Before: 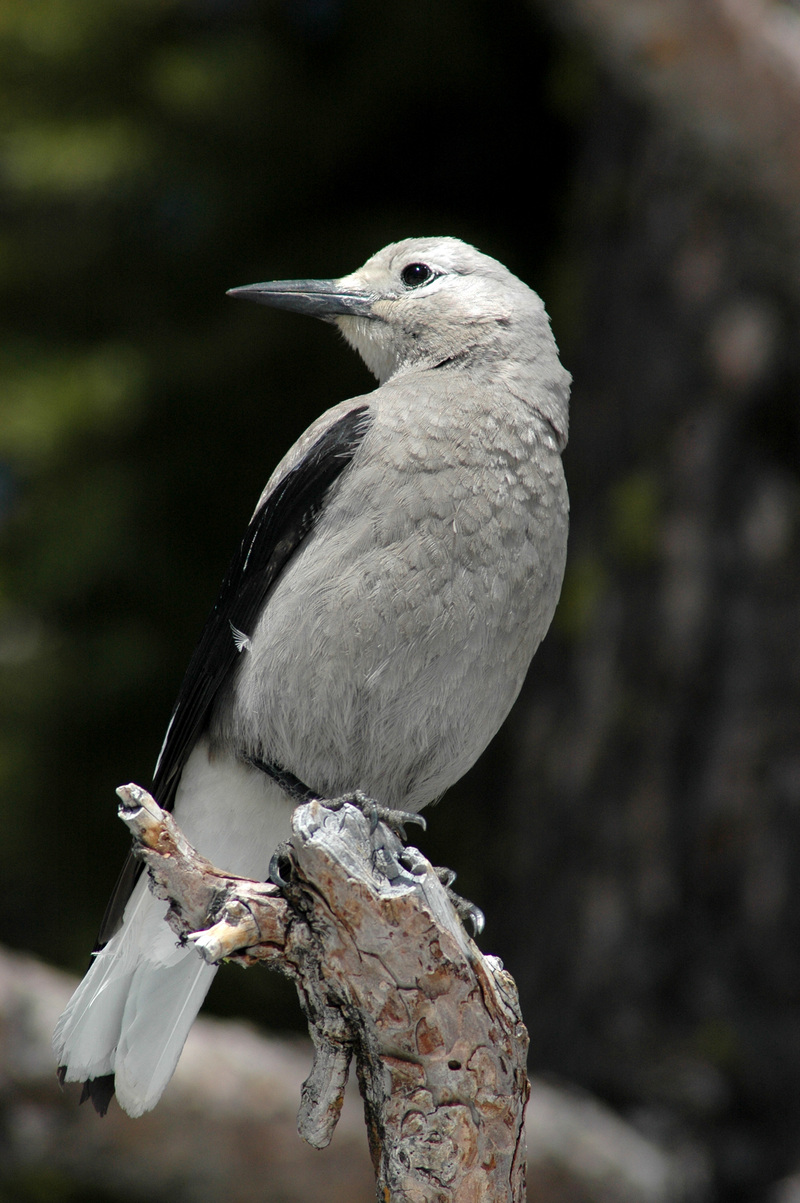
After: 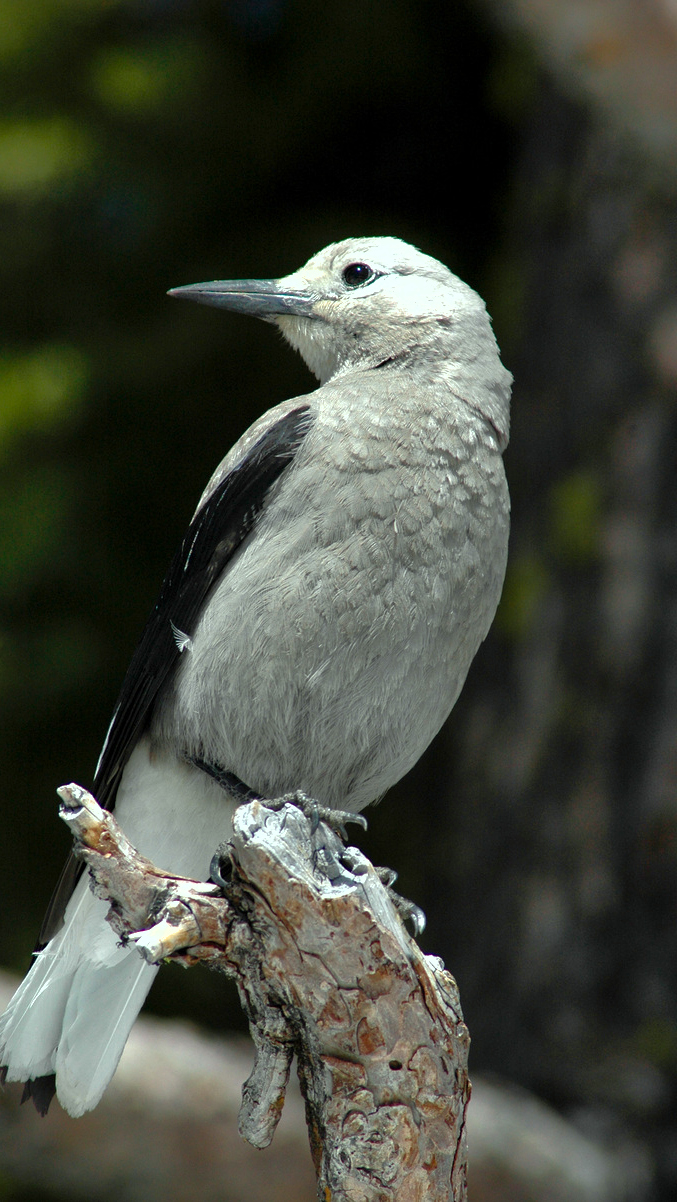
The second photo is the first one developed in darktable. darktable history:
color balance rgb: perceptual saturation grading › global saturation 0.497%, perceptual saturation grading › highlights -15.715%, perceptual saturation grading › shadows 24.204%, perceptual brilliance grading › global brilliance 15.094%, perceptual brilliance grading › shadows -34.862%, global vibrance 20%
tone equalizer: on, module defaults
color correction: highlights a* -6.86, highlights b* 0.615
shadows and highlights: on, module defaults
crop: left 7.427%, right 7.847%
